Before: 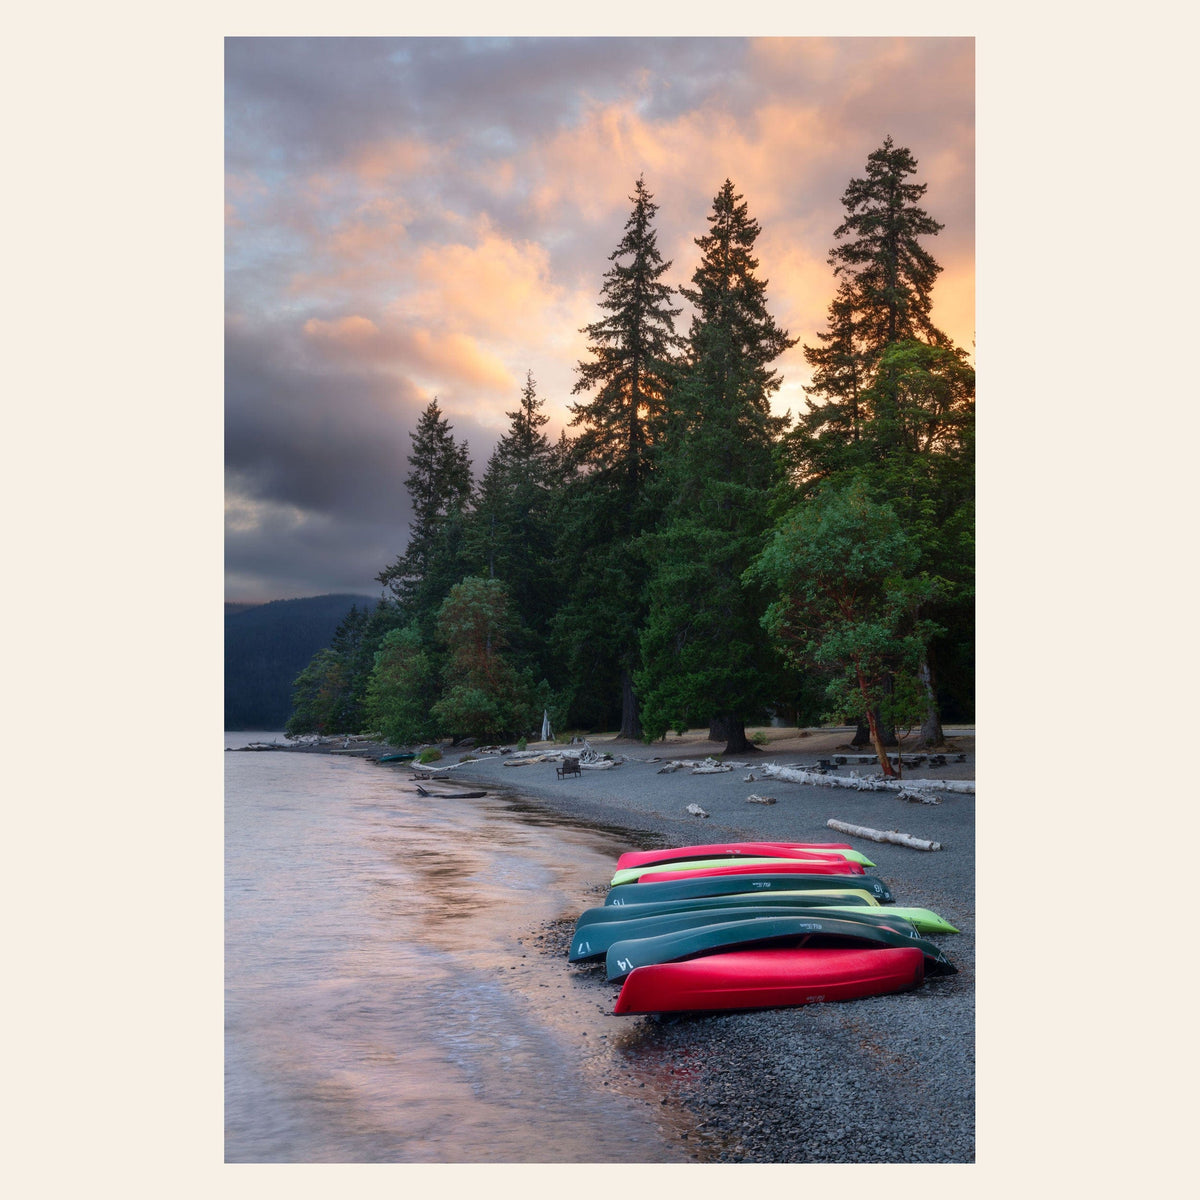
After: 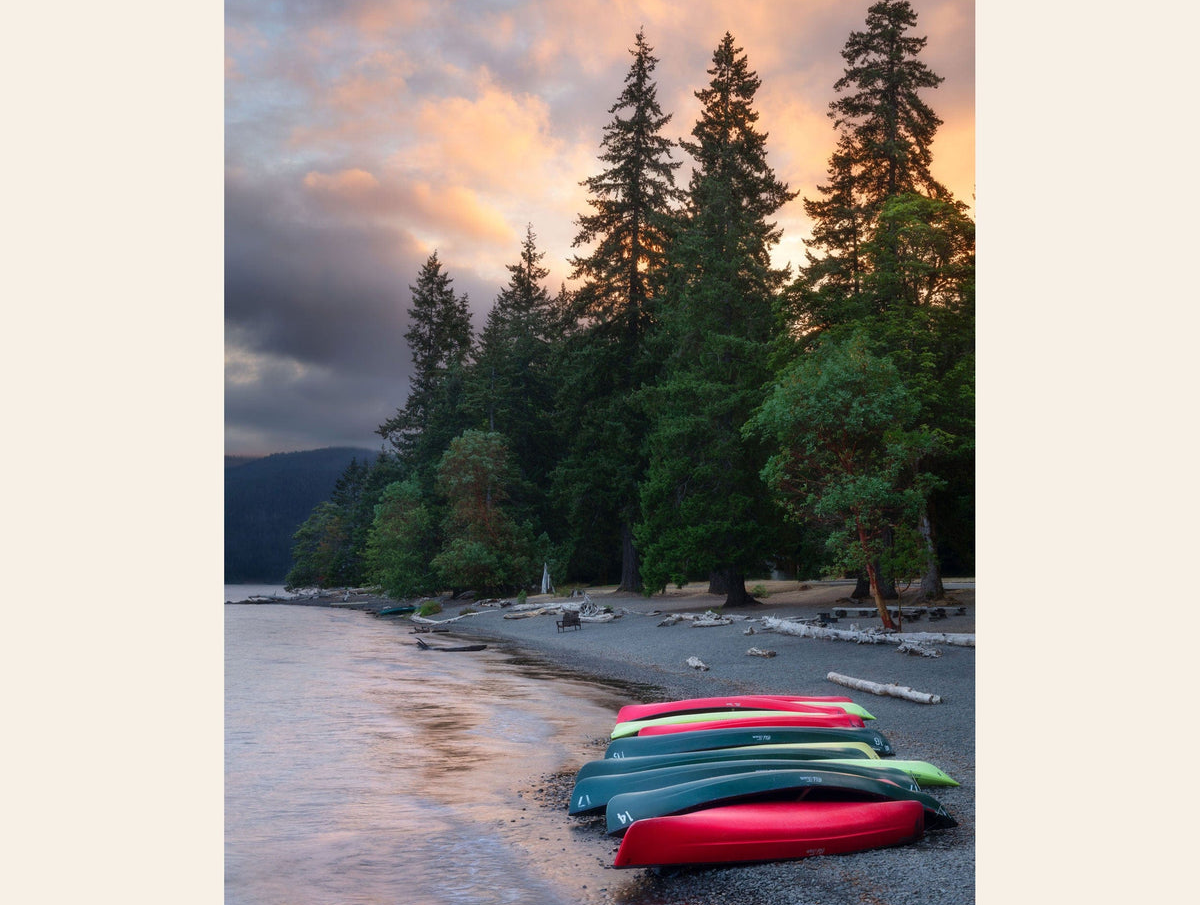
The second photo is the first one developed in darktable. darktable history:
crop and rotate: top 12.324%, bottom 12.216%
